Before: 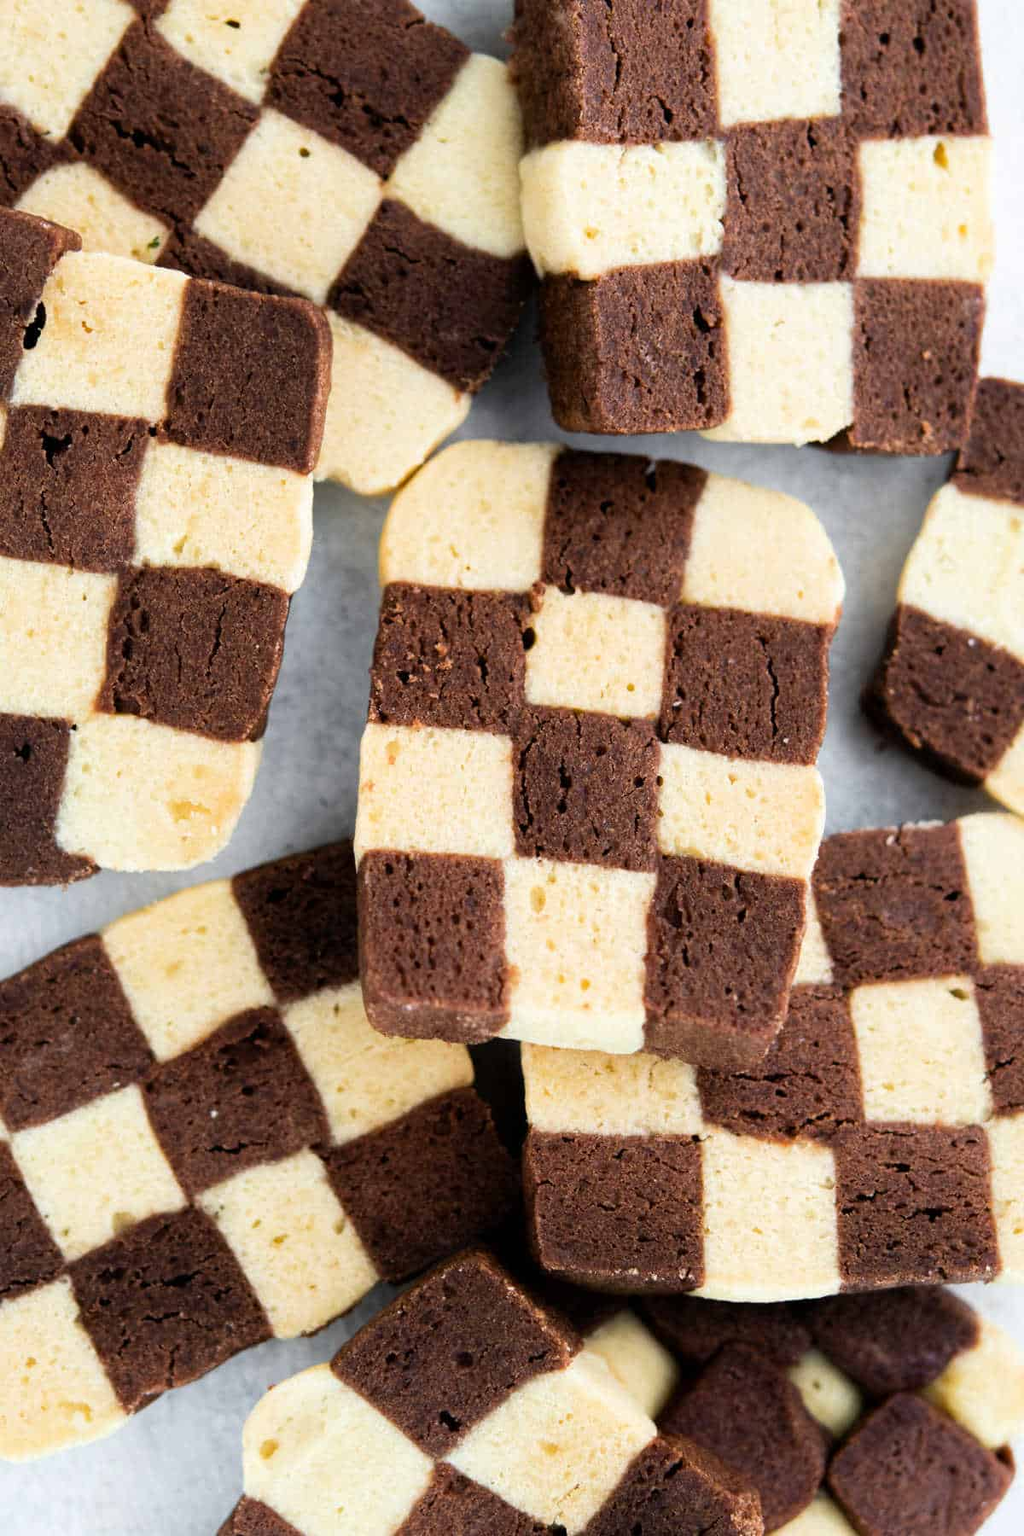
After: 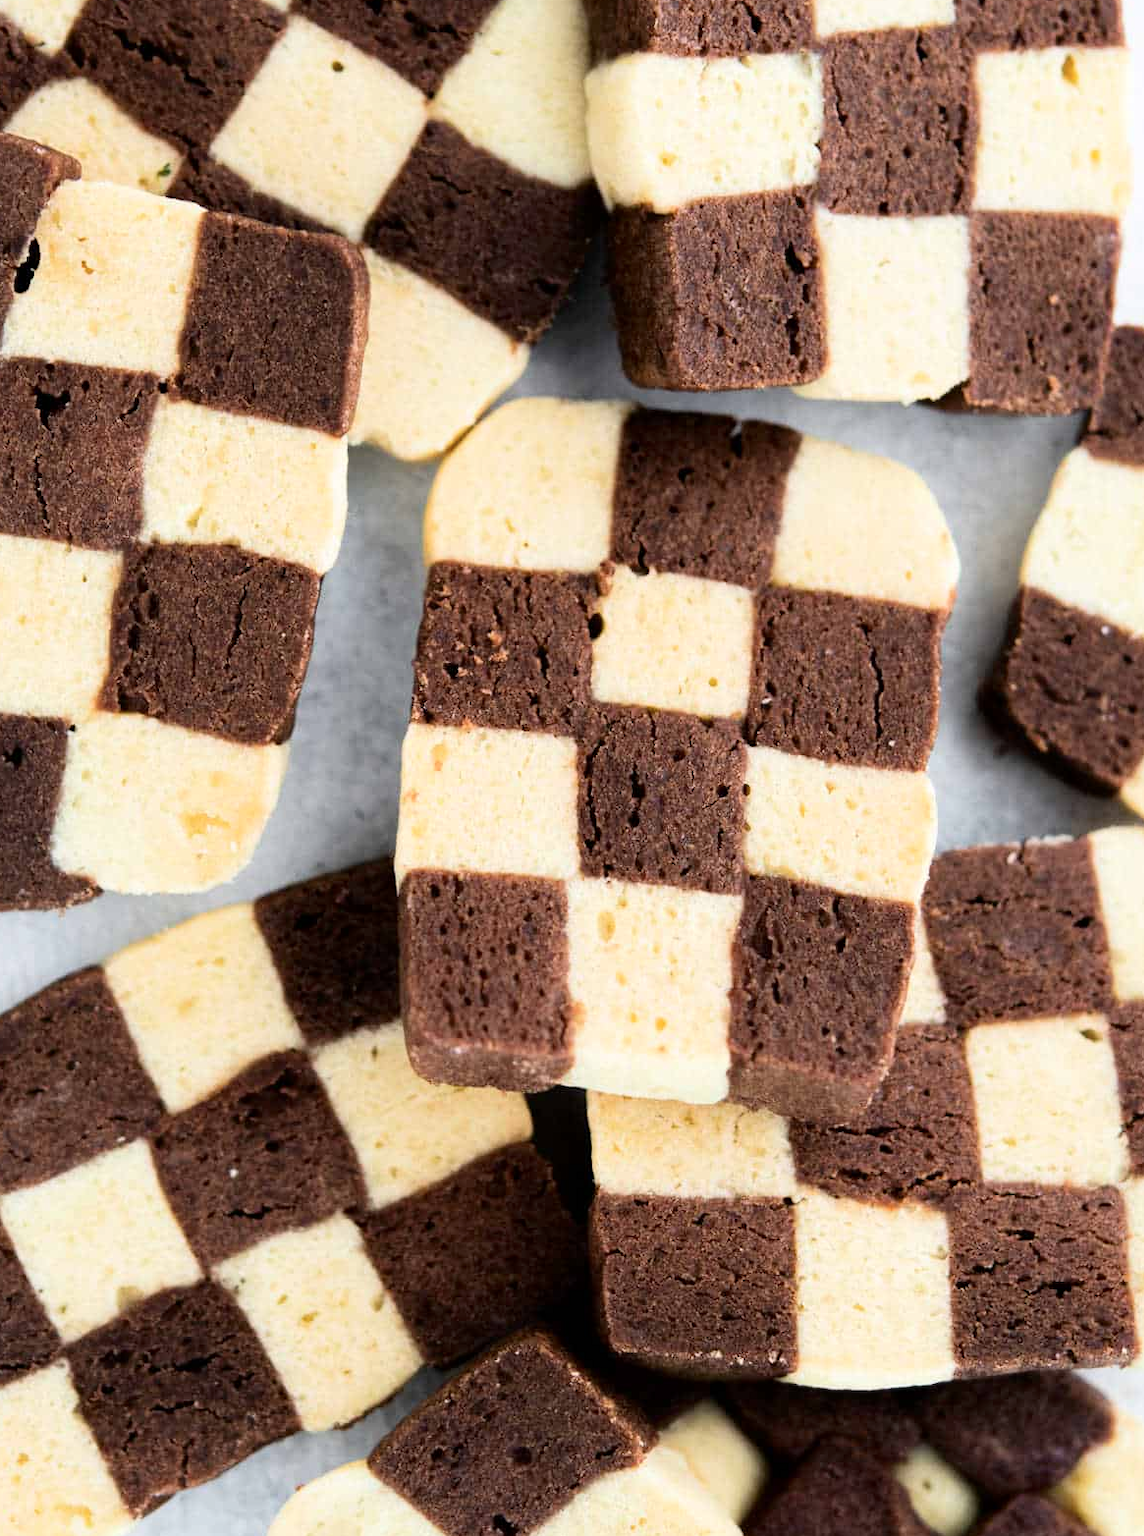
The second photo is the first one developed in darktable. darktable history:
contrast brightness saturation: saturation -0.048
crop: left 1.137%, top 6.191%, right 1.74%, bottom 6.911%
tone curve: curves: ch0 [(0, 0) (0.004, 0.002) (0.02, 0.013) (0.218, 0.218) (0.664, 0.718) (0.832, 0.873) (1, 1)], color space Lab, independent channels, preserve colors none
